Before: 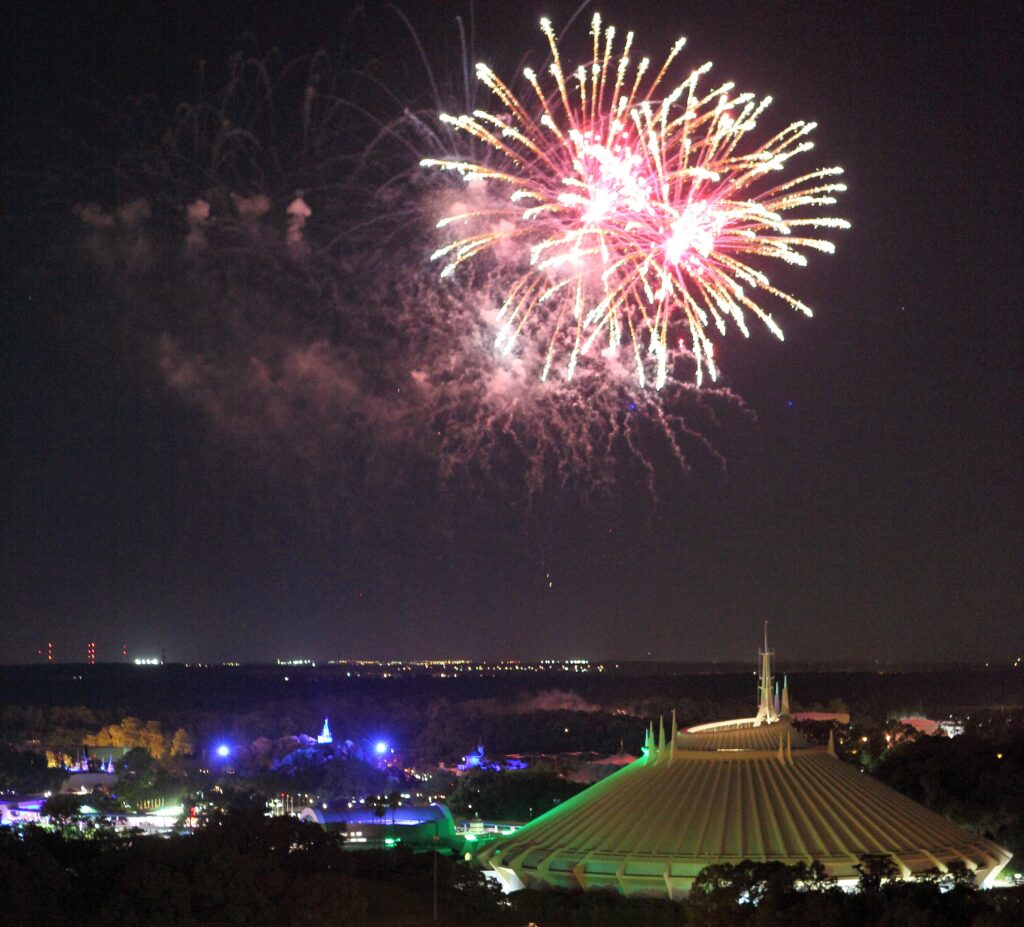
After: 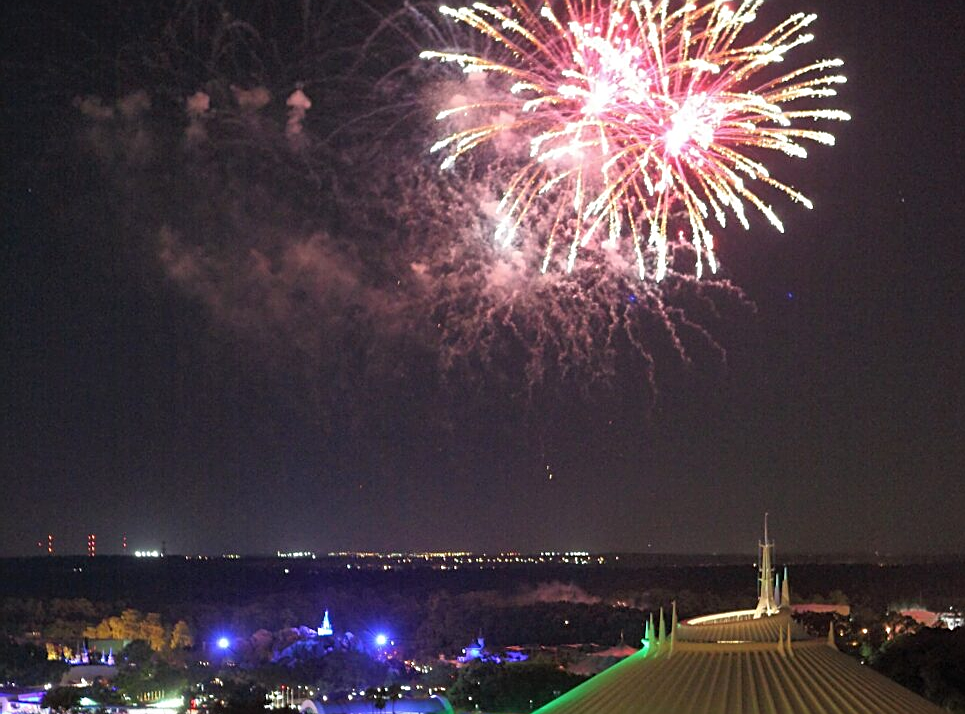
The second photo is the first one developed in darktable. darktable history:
sharpen: on, module defaults
crop and rotate: angle 0.03°, top 11.643%, right 5.651%, bottom 11.189%
shadows and highlights: shadows 25, highlights -25
